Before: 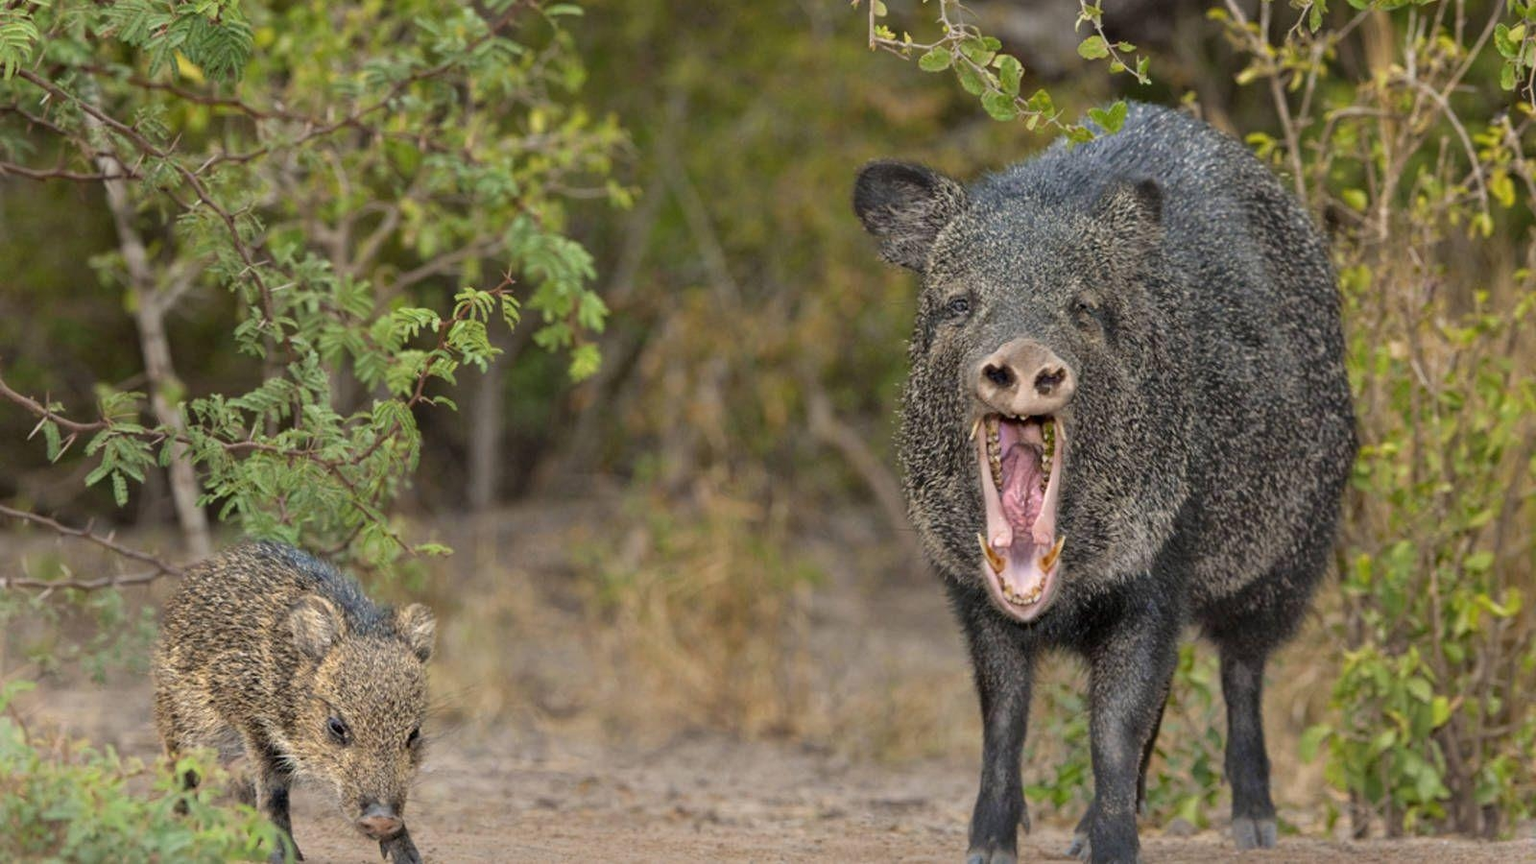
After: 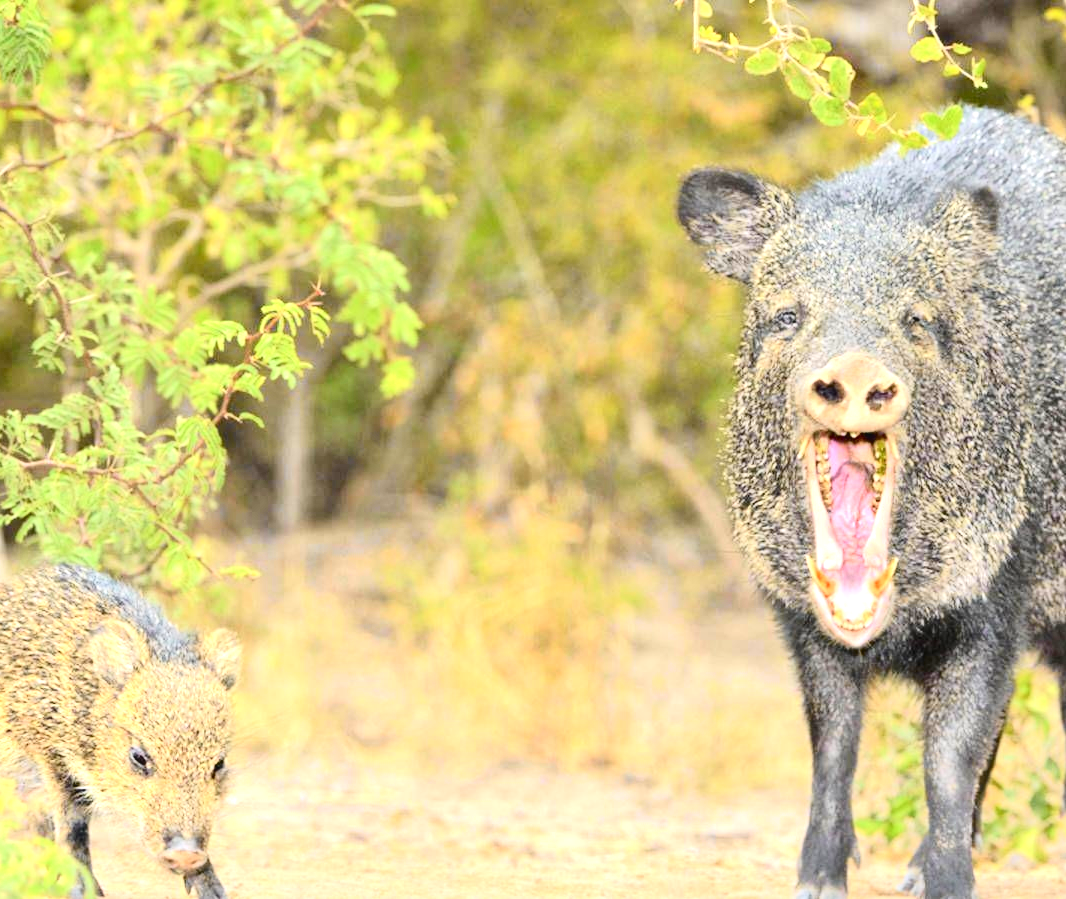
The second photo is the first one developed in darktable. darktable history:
contrast equalizer: octaves 7, y [[0.51, 0.537, 0.559, 0.574, 0.599, 0.618], [0.5 ×6], [0.5 ×6], [0 ×6], [0 ×6]], mix -0.288
crop and rotate: left 13.365%, right 19.958%
exposure: black level correction 0.001, exposure 1.638 EV, compensate highlight preservation false
tone curve: curves: ch0 [(0, 0.028) (0.037, 0.05) (0.123, 0.114) (0.19, 0.176) (0.269, 0.27) (0.48, 0.57) (0.595, 0.695) (0.718, 0.823) (0.855, 0.913) (1, 0.982)]; ch1 [(0, 0) (0.243, 0.245) (0.422, 0.415) (0.493, 0.495) (0.508, 0.506) (0.536, 0.538) (0.569, 0.58) (0.611, 0.644) (0.769, 0.807) (1, 1)]; ch2 [(0, 0) (0.249, 0.216) (0.349, 0.321) (0.424, 0.442) (0.476, 0.483) (0.498, 0.499) (0.517, 0.519) (0.532, 0.547) (0.569, 0.608) (0.614, 0.661) (0.706, 0.75) (0.808, 0.809) (0.991, 0.968)], color space Lab, independent channels, preserve colors none
